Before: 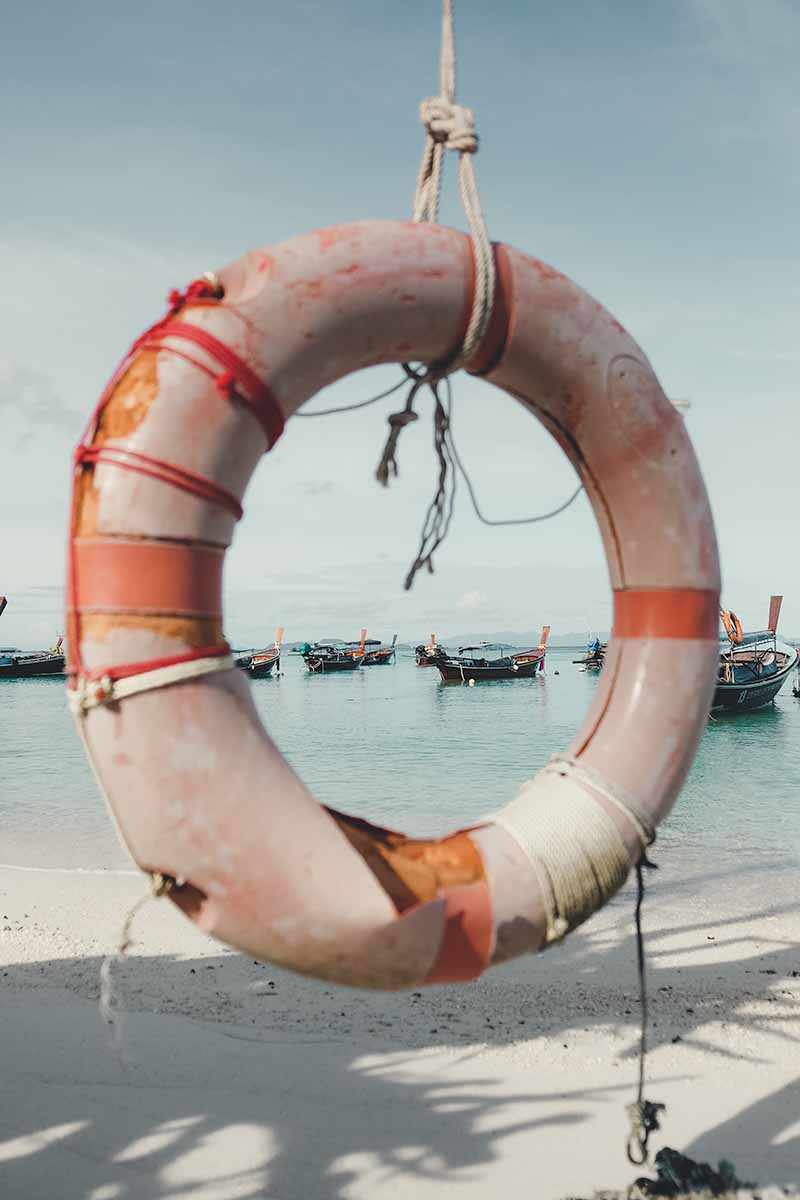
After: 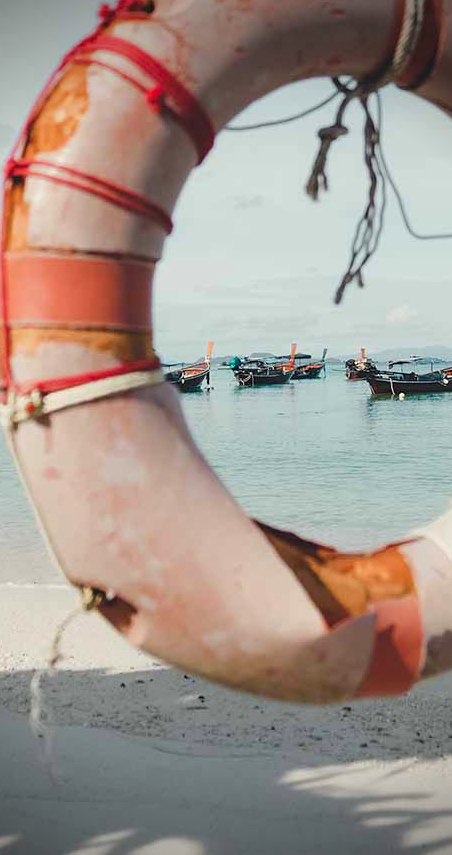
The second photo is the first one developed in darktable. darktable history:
crop: left 8.82%, top 23.908%, right 34.609%, bottom 4.795%
vignetting: fall-off radius 32.56%, brightness -0.583, saturation -0.13, unbound false
contrast brightness saturation: contrast 0.036, saturation 0.154
